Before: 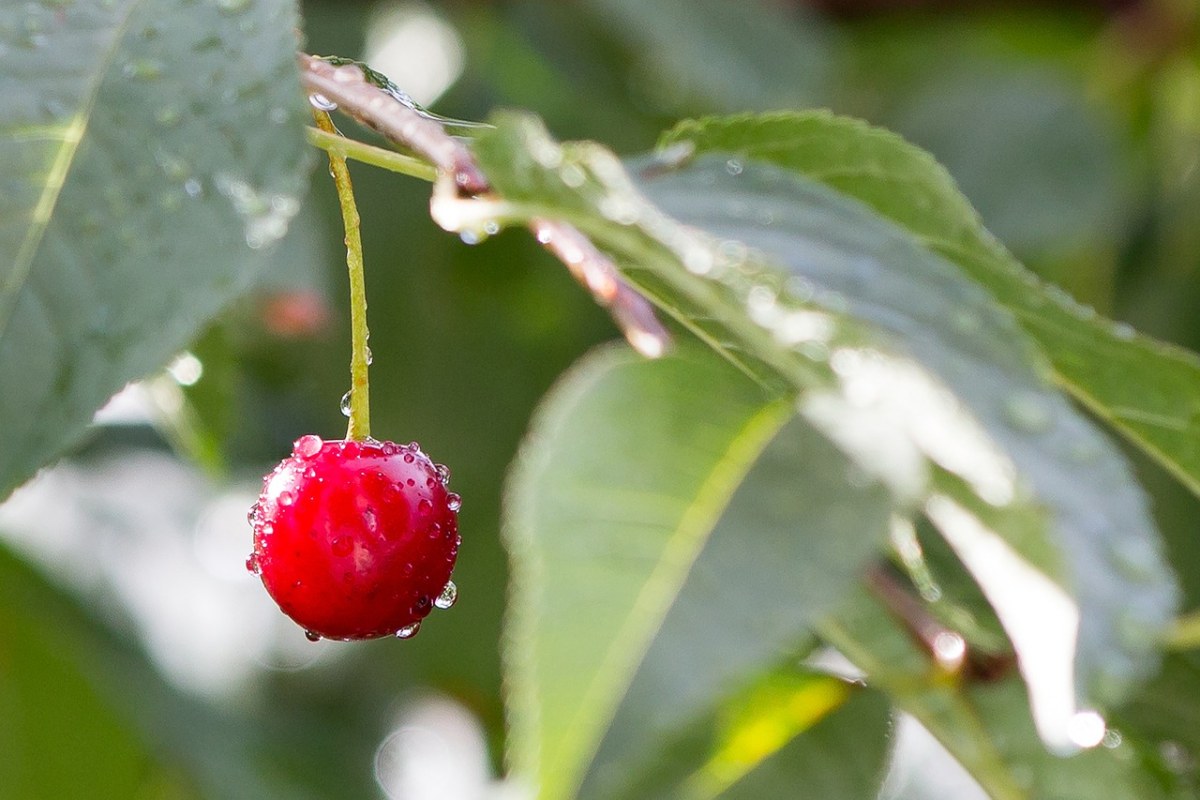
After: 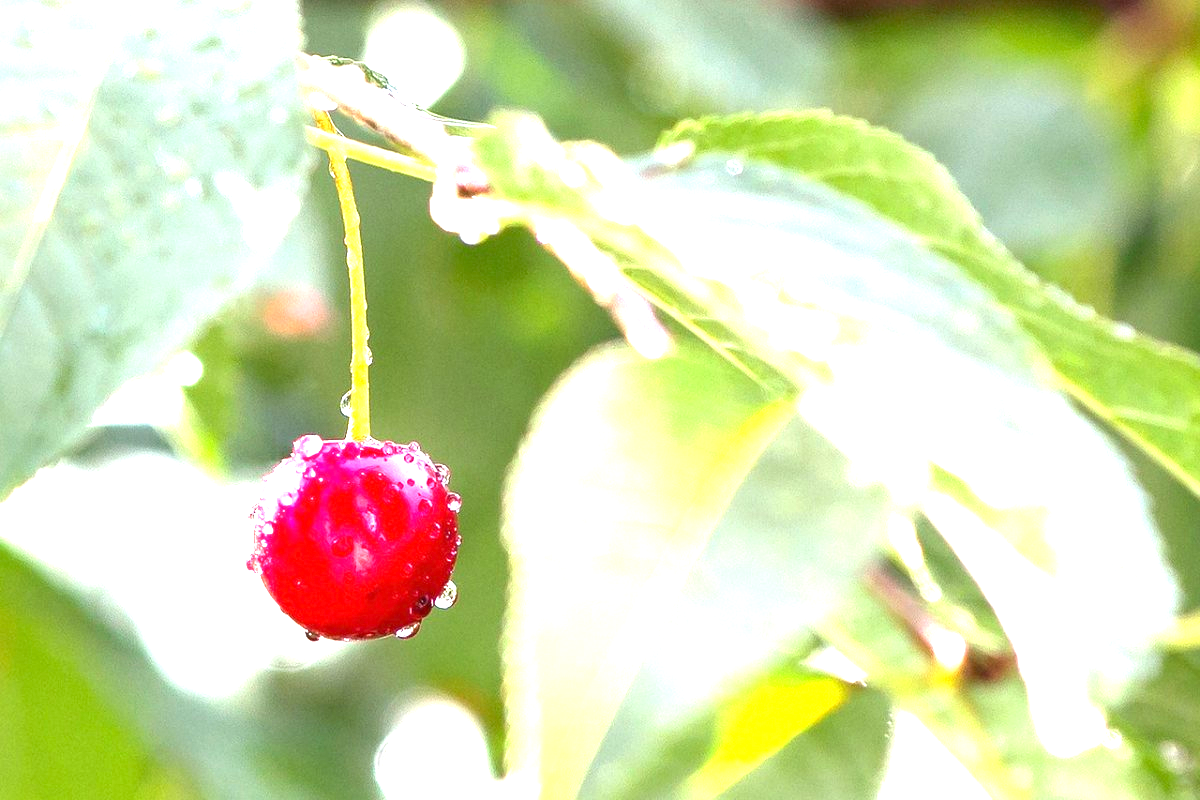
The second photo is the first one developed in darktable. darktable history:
exposure: exposure 1.997 EV, compensate exposure bias true, compensate highlight preservation false
